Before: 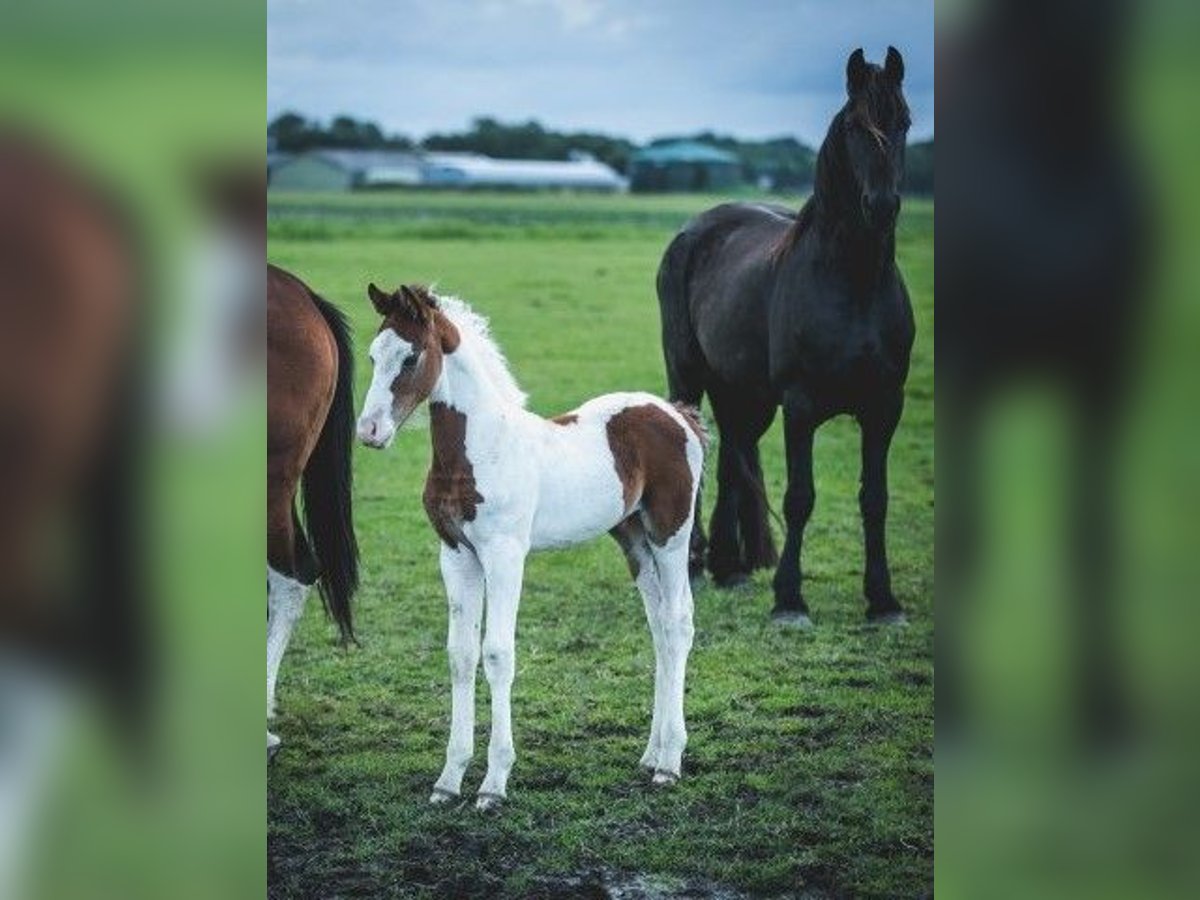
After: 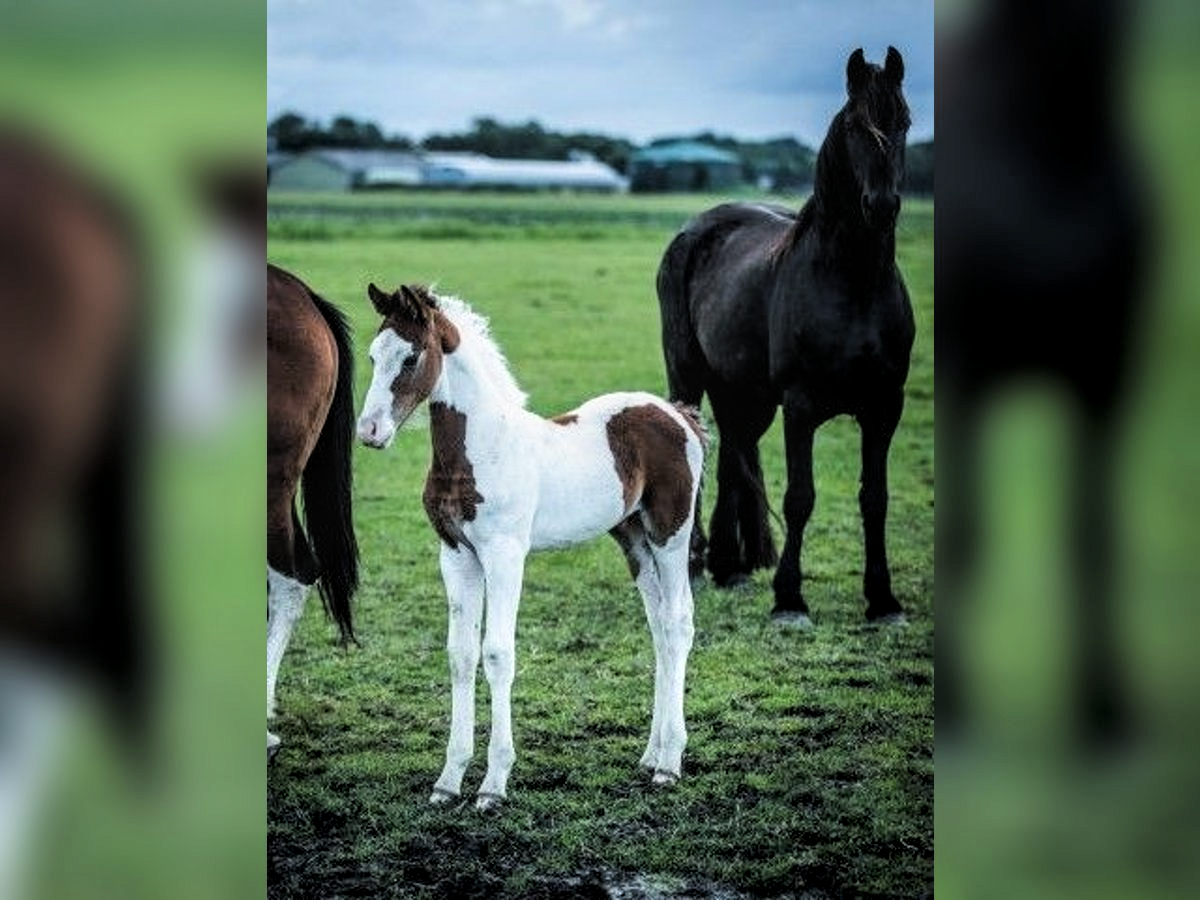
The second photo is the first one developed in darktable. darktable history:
filmic rgb: black relative exposure -6.35 EV, white relative exposure 2.79 EV, target black luminance 0%, hardness 4.61, latitude 67.52%, contrast 1.281, shadows ↔ highlights balance -3.36%, add noise in highlights 0.002, color science v3 (2019), use custom middle-gray values true, contrast in highlights soft
color correction: highlights b* 0.05, saturation 0.99
local contrast: on, module defaults
